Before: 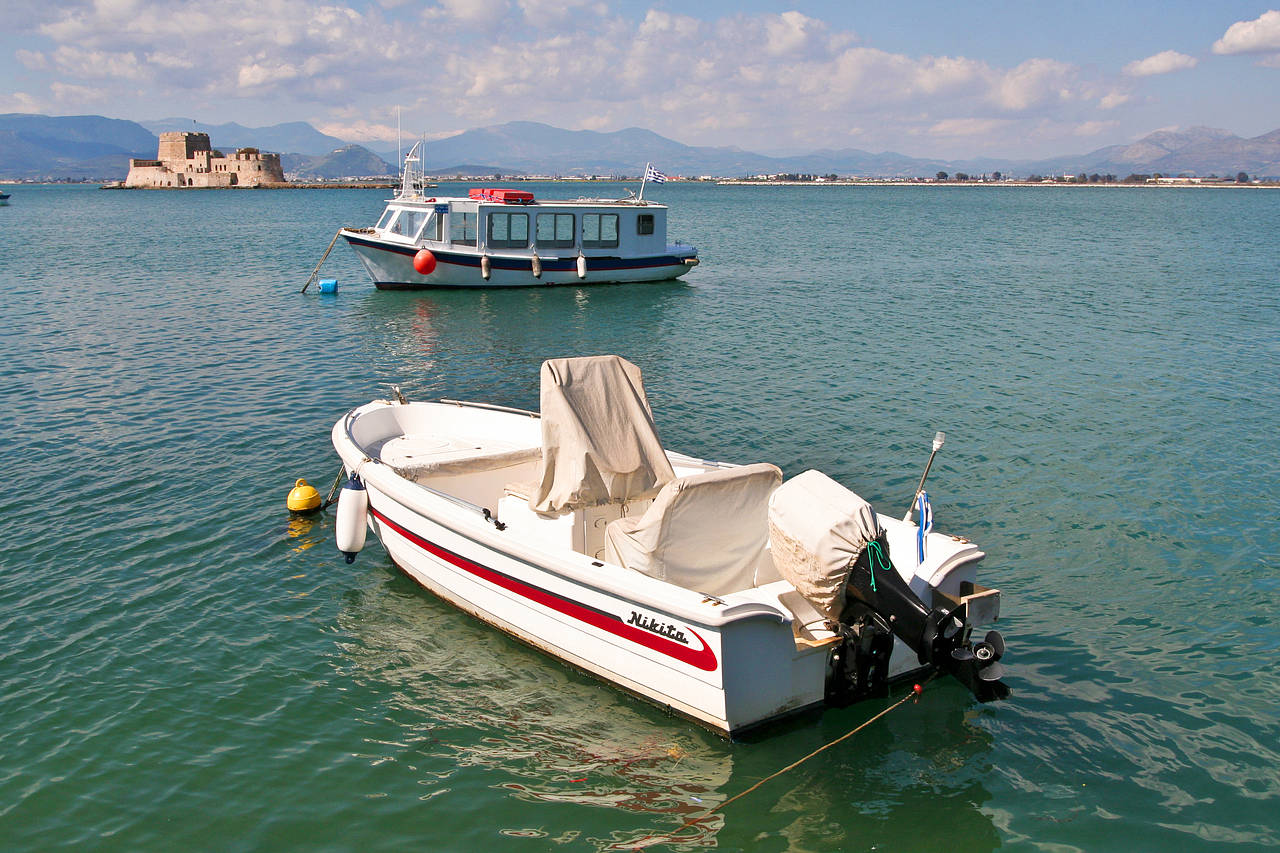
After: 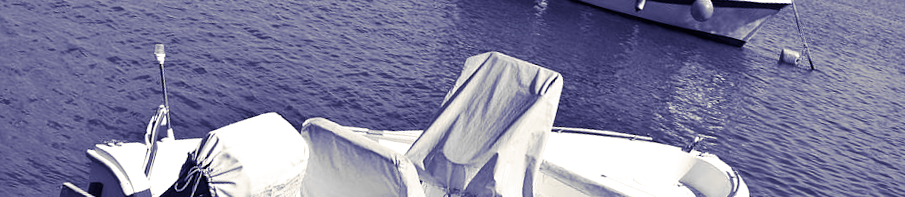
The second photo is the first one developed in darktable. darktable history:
split-toning: shadows › hue 242.67°, shadows › saturation 0.733, highlights › hue 45.33°, highlights › saturation 0.667, balance -53.304, compress 21.15%
tone equalizer: -8 EV -0.417 EV, -7 EV -0.389 EV, -6 EV -0.333 EV, -5 EV -0.222 EV, -3 EV 0.222 EV, -2 EV 0.333 EV, -1 EV 0.389 EV, +0 EV 0.417 EV, edges refinement/feathering 500, mask exposure compensation -1.57 EV, preserve details no
shadows and highlights: shadows 25, highlights -25
monochrome: a 14.95, b -89.96
crop and rotate: angle 16.12°, top 30.835%, bottom 35.653%
rotate and perspective: rotation 1.57°, crop left 0.018, crop right 0.982, crop top 0.039, crop bottom 0.961
